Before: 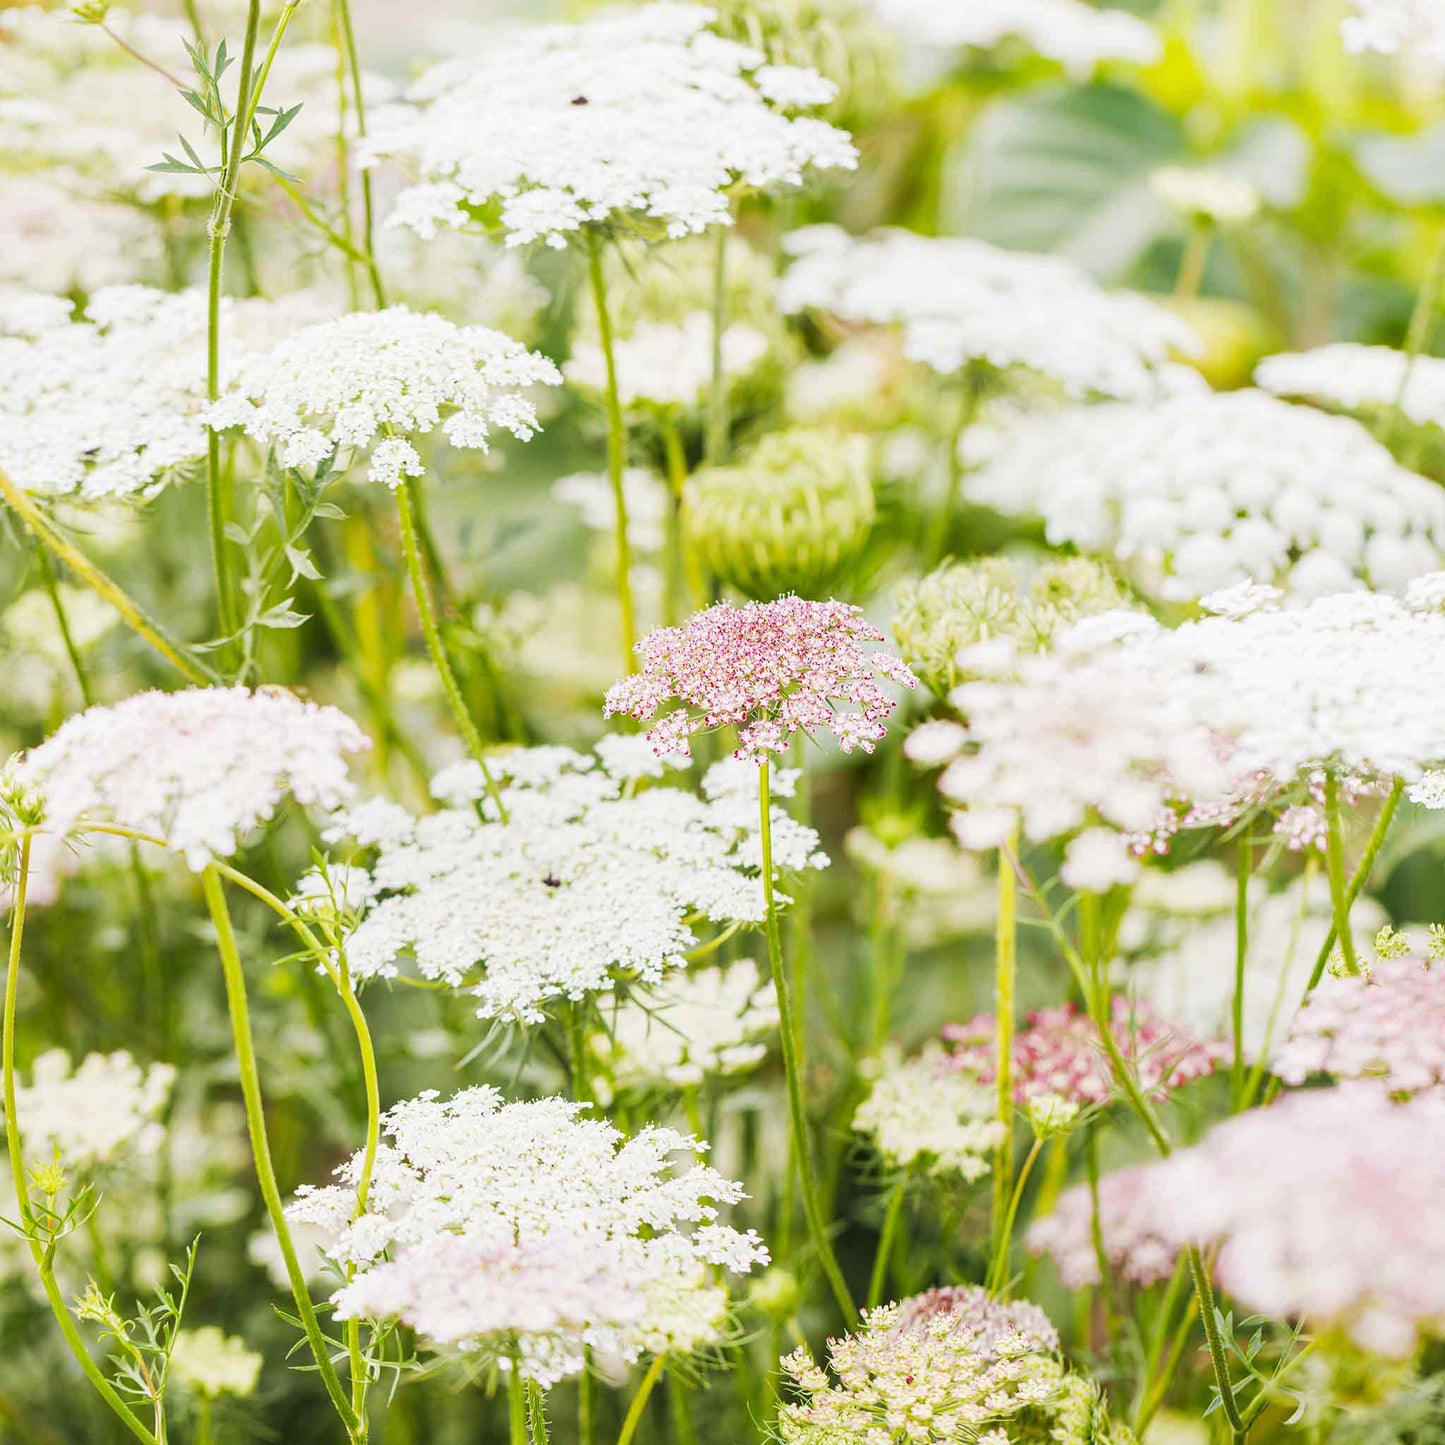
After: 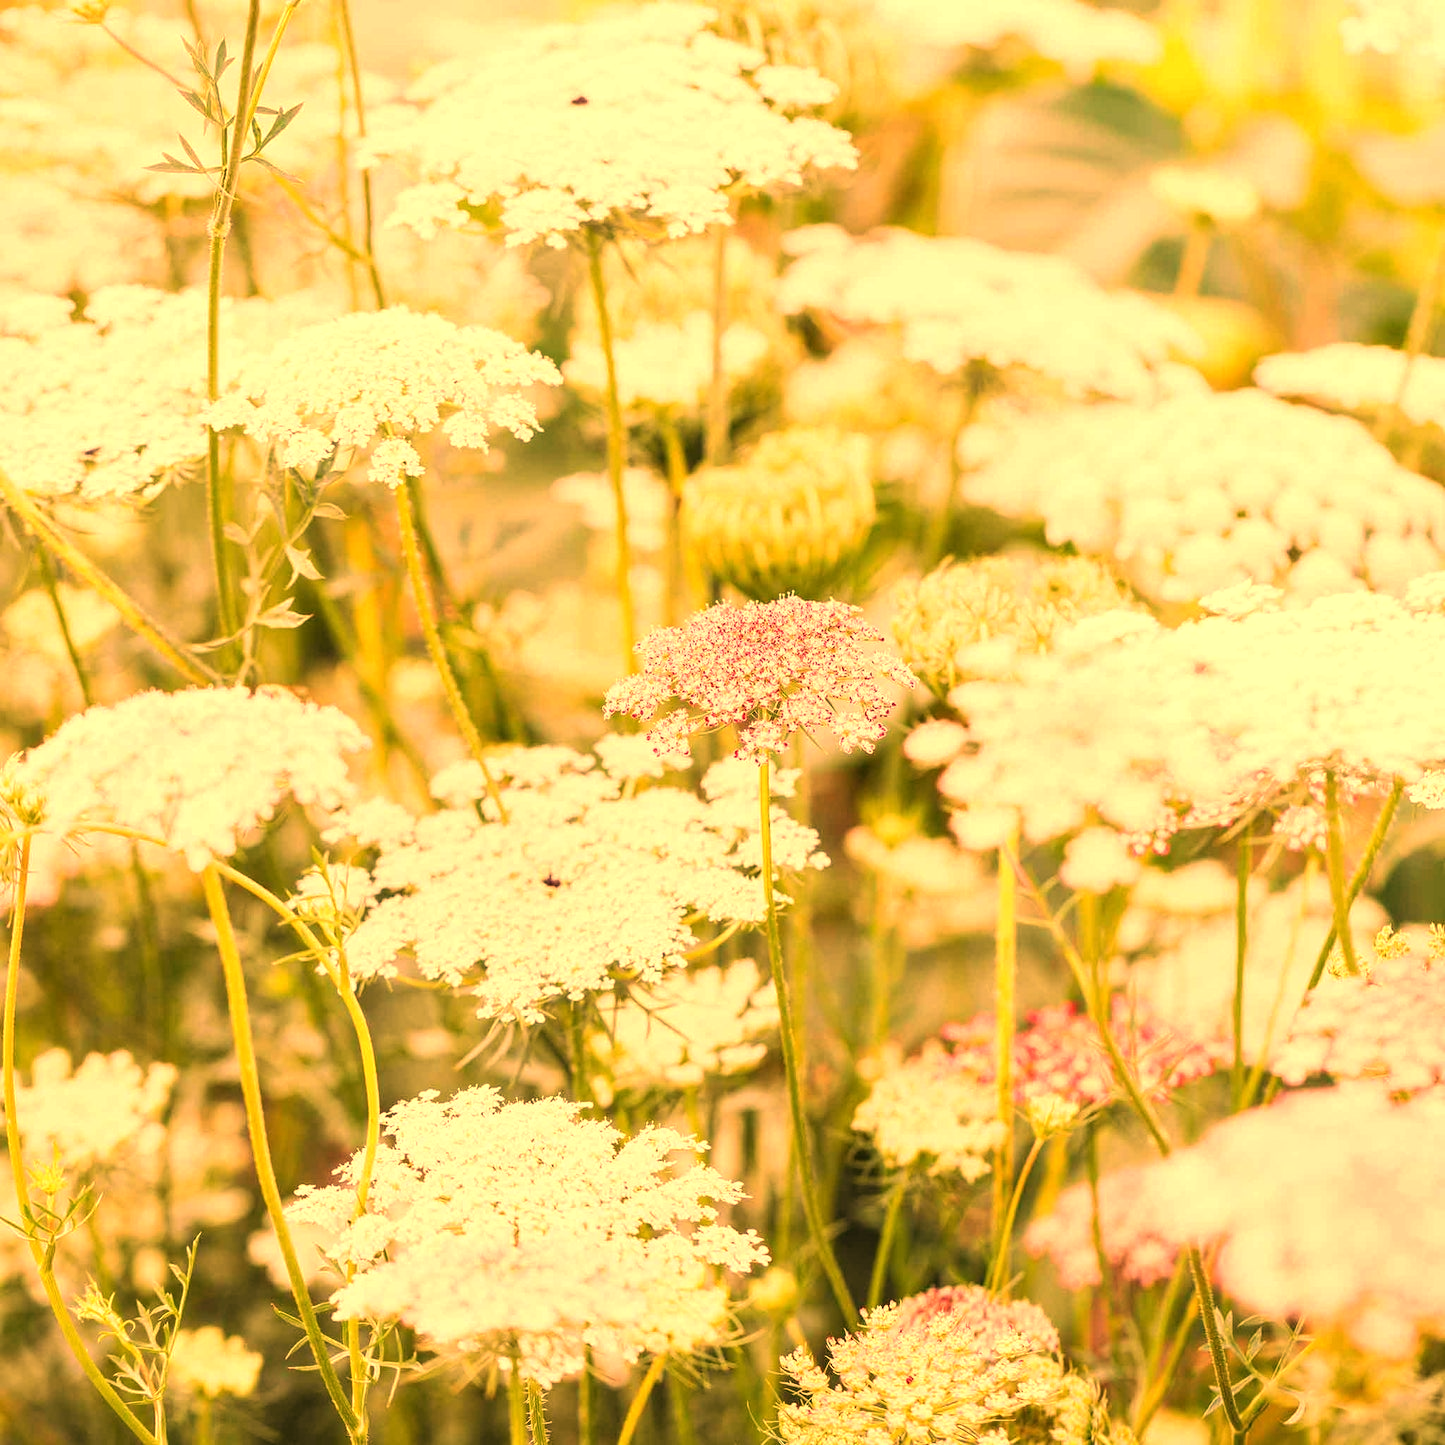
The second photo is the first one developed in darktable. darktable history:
white balance: red 1.467, blue 0.684
velvia: strength 15%
tone equalizer: on, module defaults
